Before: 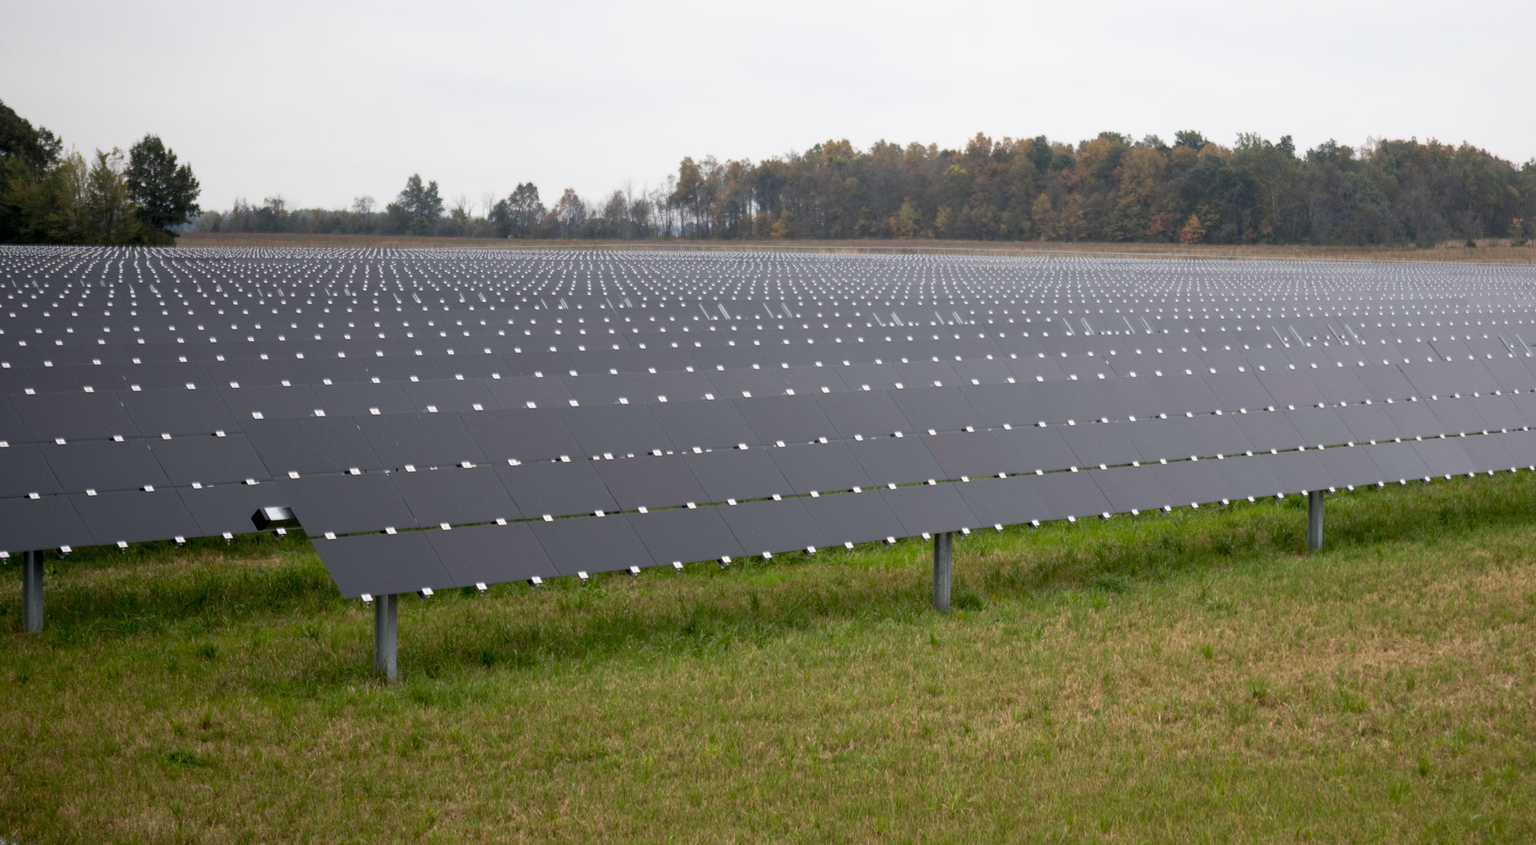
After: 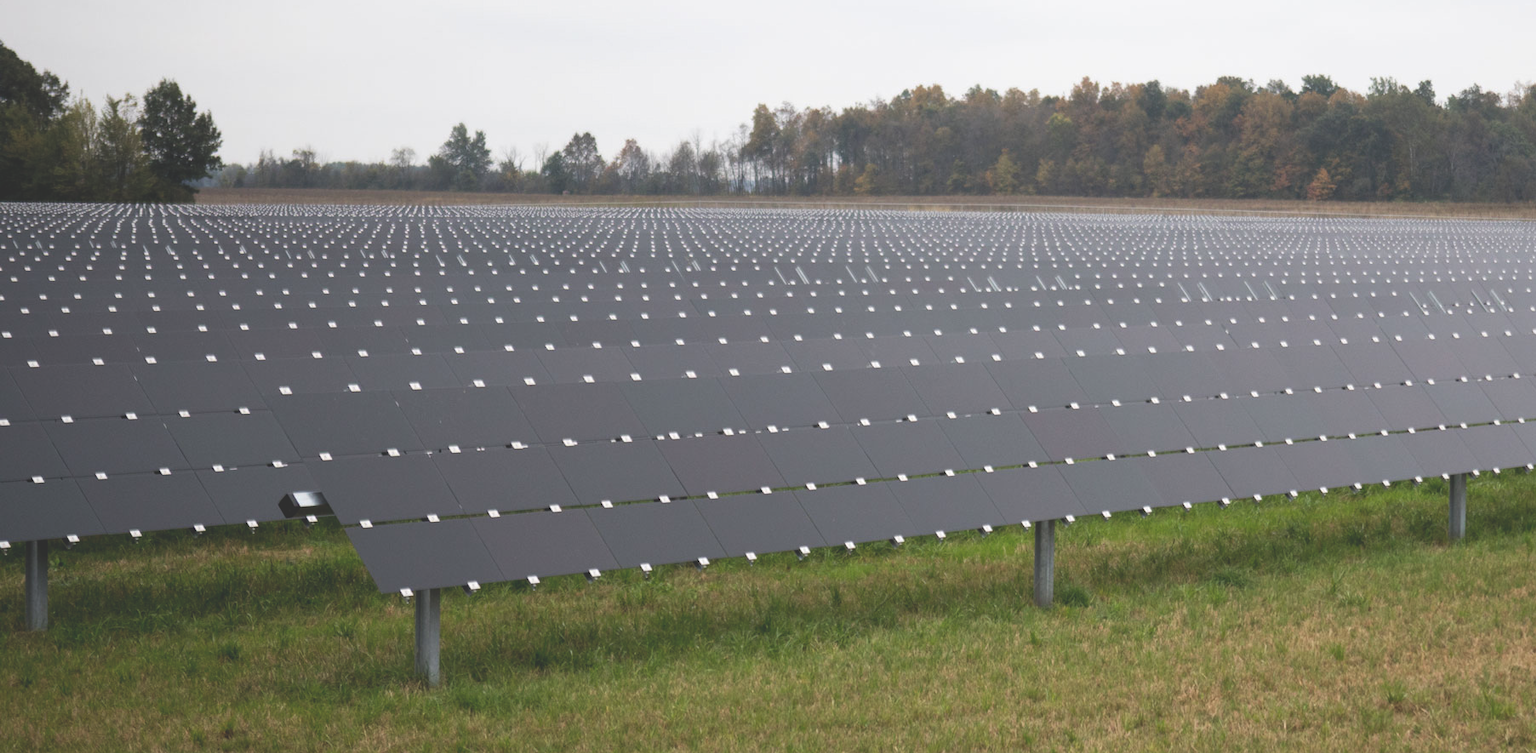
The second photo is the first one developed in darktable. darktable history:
exposure: black level correction -0.028, compensate highlight preservation false
crop: top 7.49%, right 9.717%, bottom 11.943%
